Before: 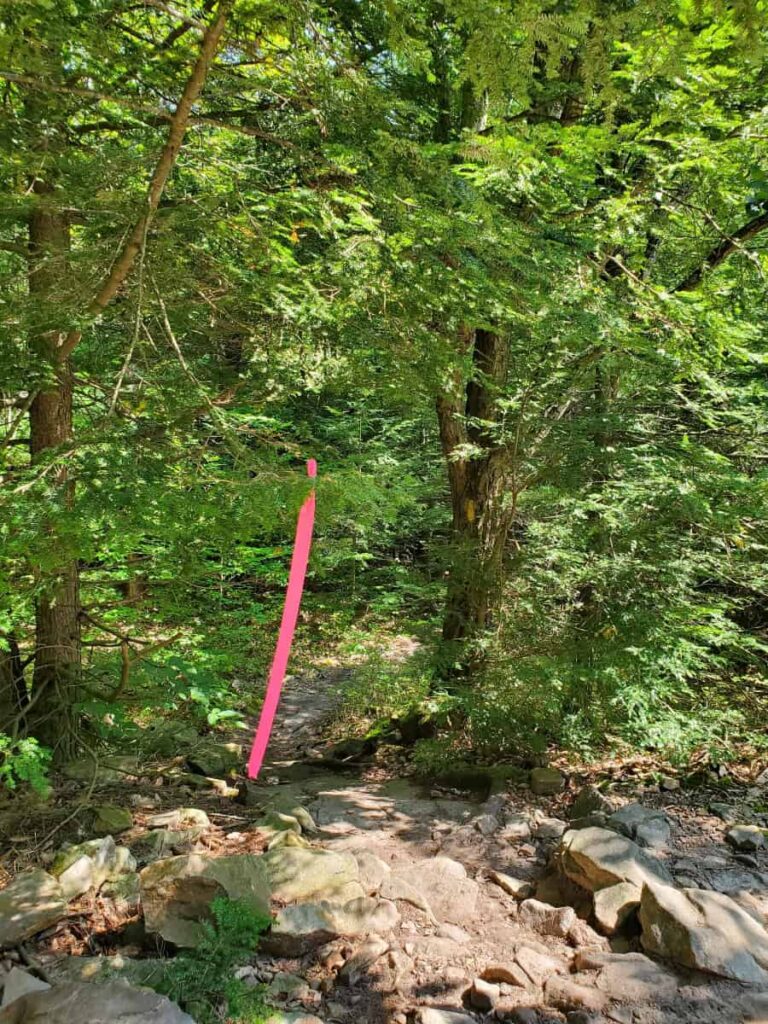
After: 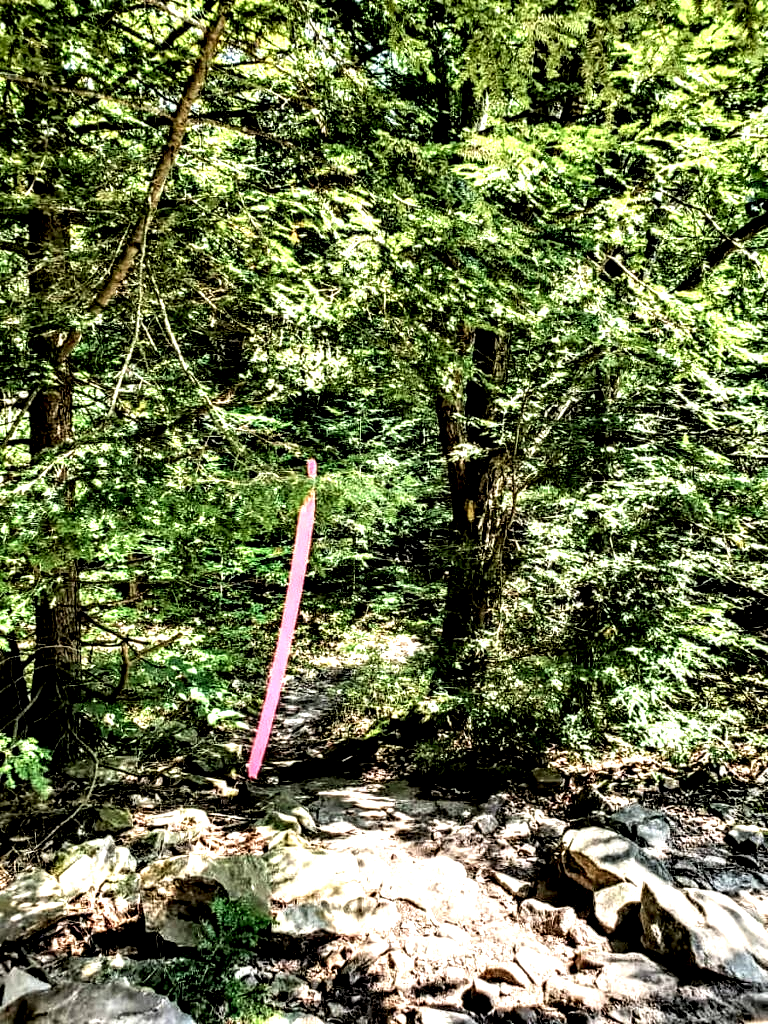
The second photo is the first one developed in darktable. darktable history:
filmic rgb: black relative exposure -5.07 EV, white relative exposure 3.2 EV, hardness 3.47, contrast 1.188, highlights saturation mix -48.78%
shadows and highlights: shadows 24.56, highlights -78.36, soften with gaussian
local contrast: highlights 112%, shadows 44%, detail 295%
contrast brightness saturation: contrast 0.083, saturation 0.024
